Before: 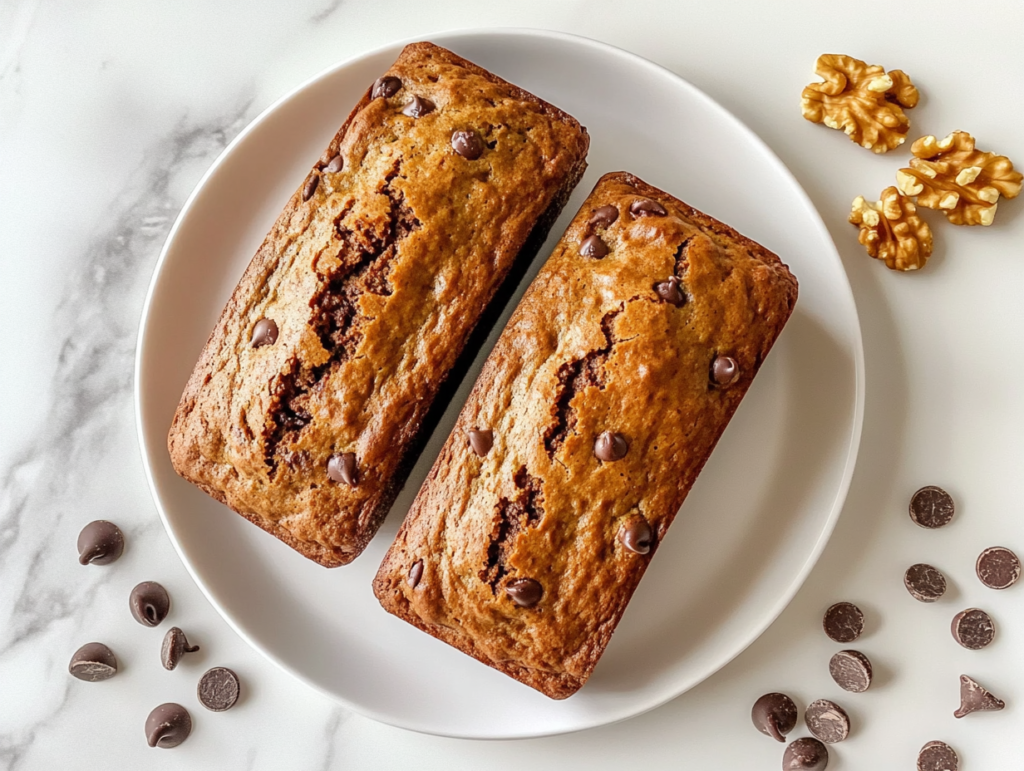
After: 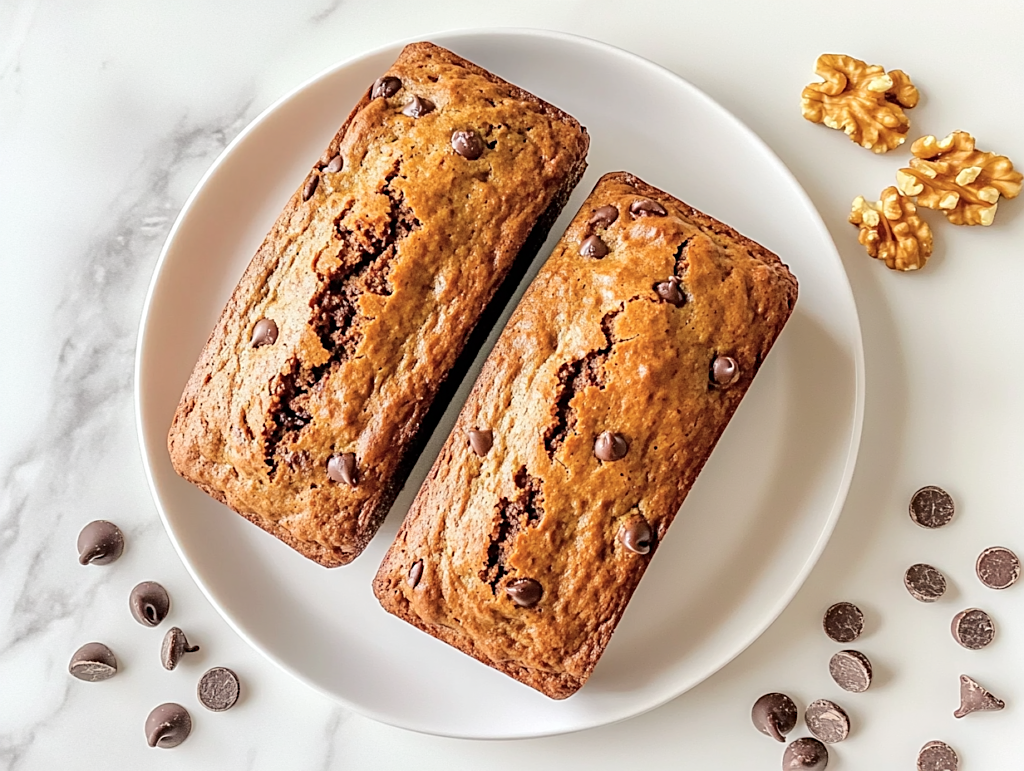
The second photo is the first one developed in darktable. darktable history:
contrast brightness saturation: brightness -0.095
tone curve: curves: ch0 [(0, 0) (0.26, 0.424) (0.417, 0.585) (1, 1)], color space Lab, independent channels, preserve colors none
sharpen: on, module defaults
